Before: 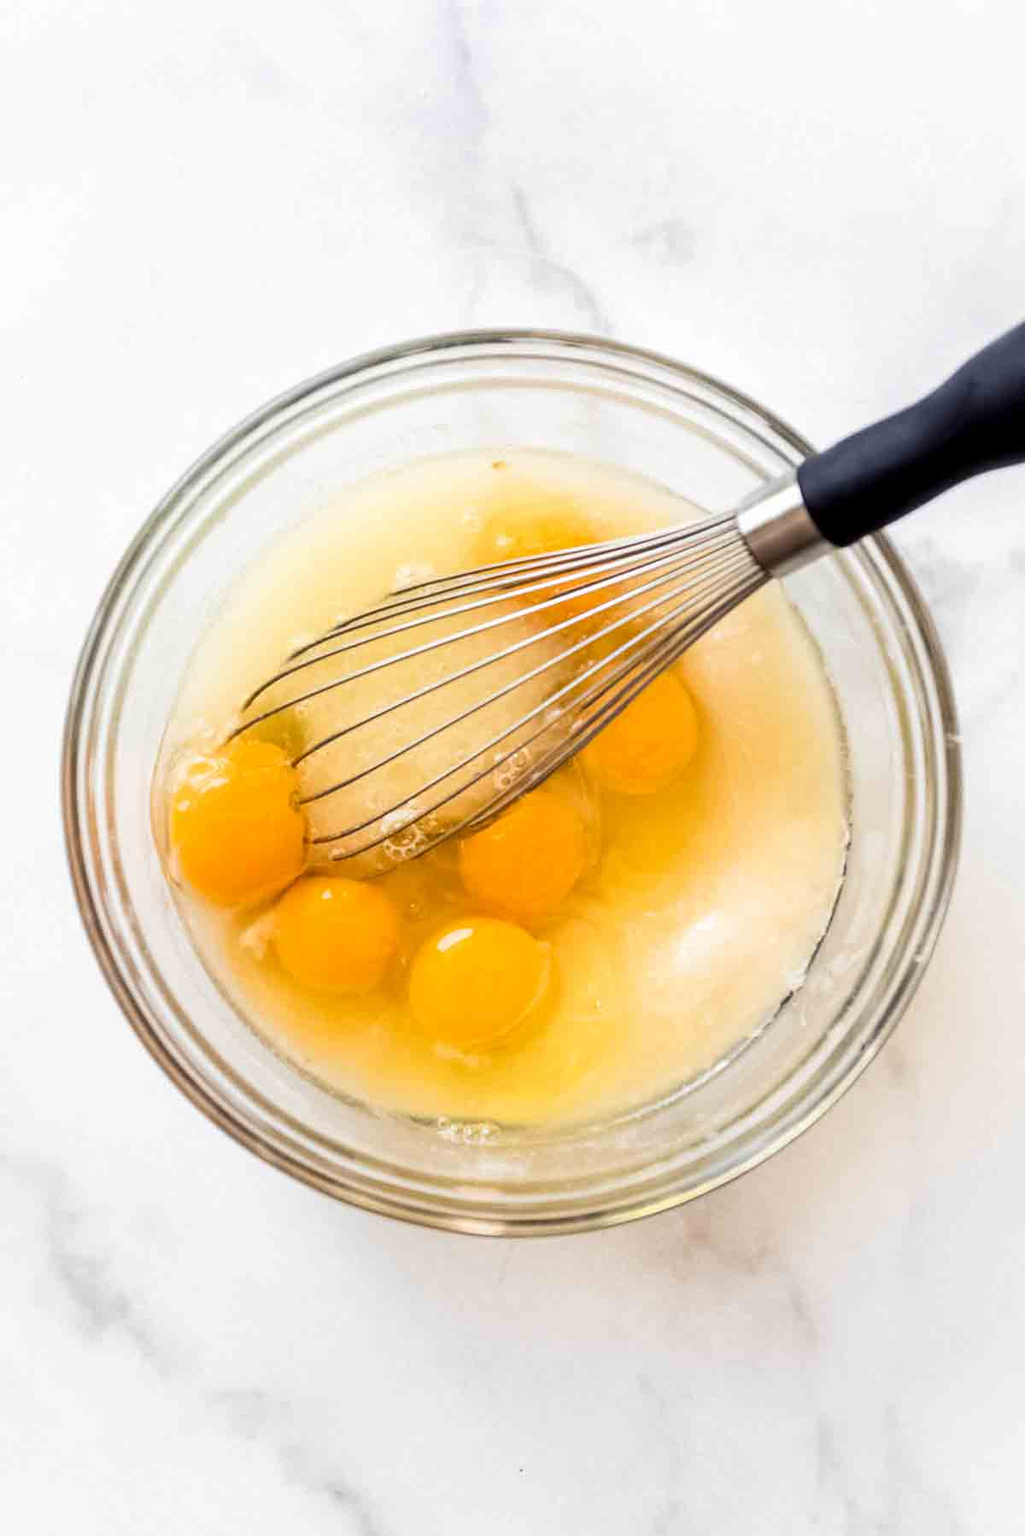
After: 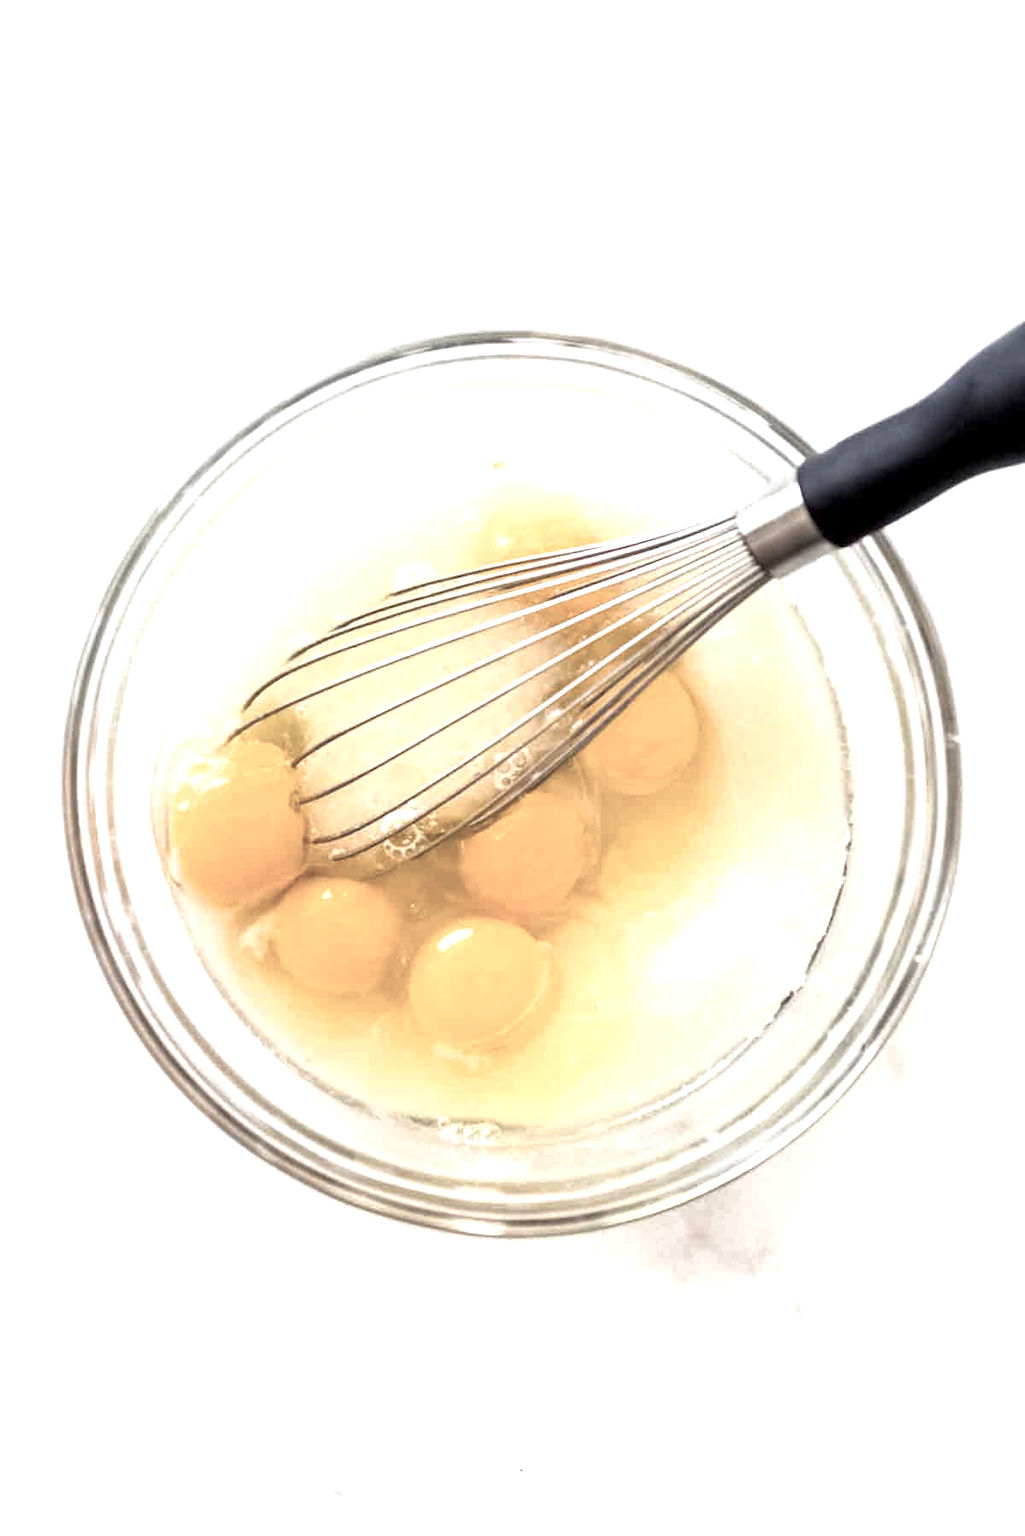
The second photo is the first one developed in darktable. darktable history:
shadows and highlights: radius 125.71, shadows 21.24, highlights -22.4, low approximation 0.01
color zones: curves: ch0 [(0, 0.6) (0.129, 0.508) (0.193, 0.483) (0.429, 0.5) (0.571, 0.5) (0.714, 0.5) (0.857, 0.5) (1, 0.6)]; ch1 [(0, 0.481) (0.112, 0.245) (0.213, 0.223) (0.429, 0.233) (0.571, 0.231) (0.683, 0.242) (0.857, 0.296) (1, 0.481)]
tone equalizer: -8 EV -0.753 EV, -7 EV -0.722 EV, -6 EV -0.578 EV, -5 EV -0.414 EV, -3 EV 0.369 EV, -2 EV 0.6 EV, -1 EV 0.684 EV, +0 EV 0.769 EV, smoothing diameter 24.95%, edges refinement/feathering 9.57, preserve details guided filter
